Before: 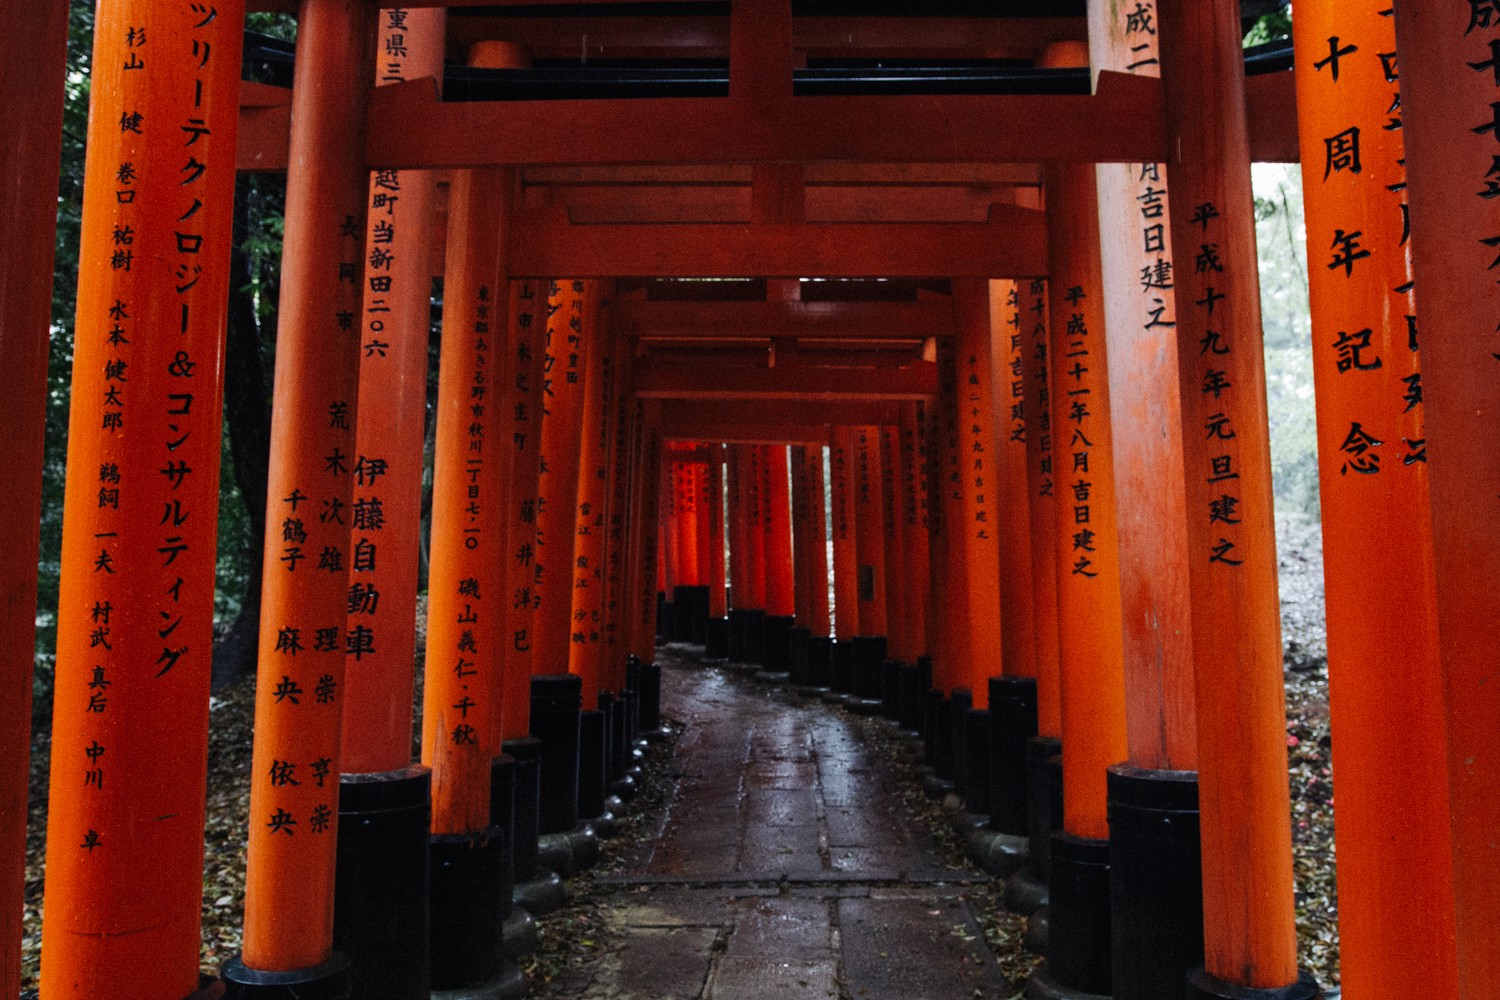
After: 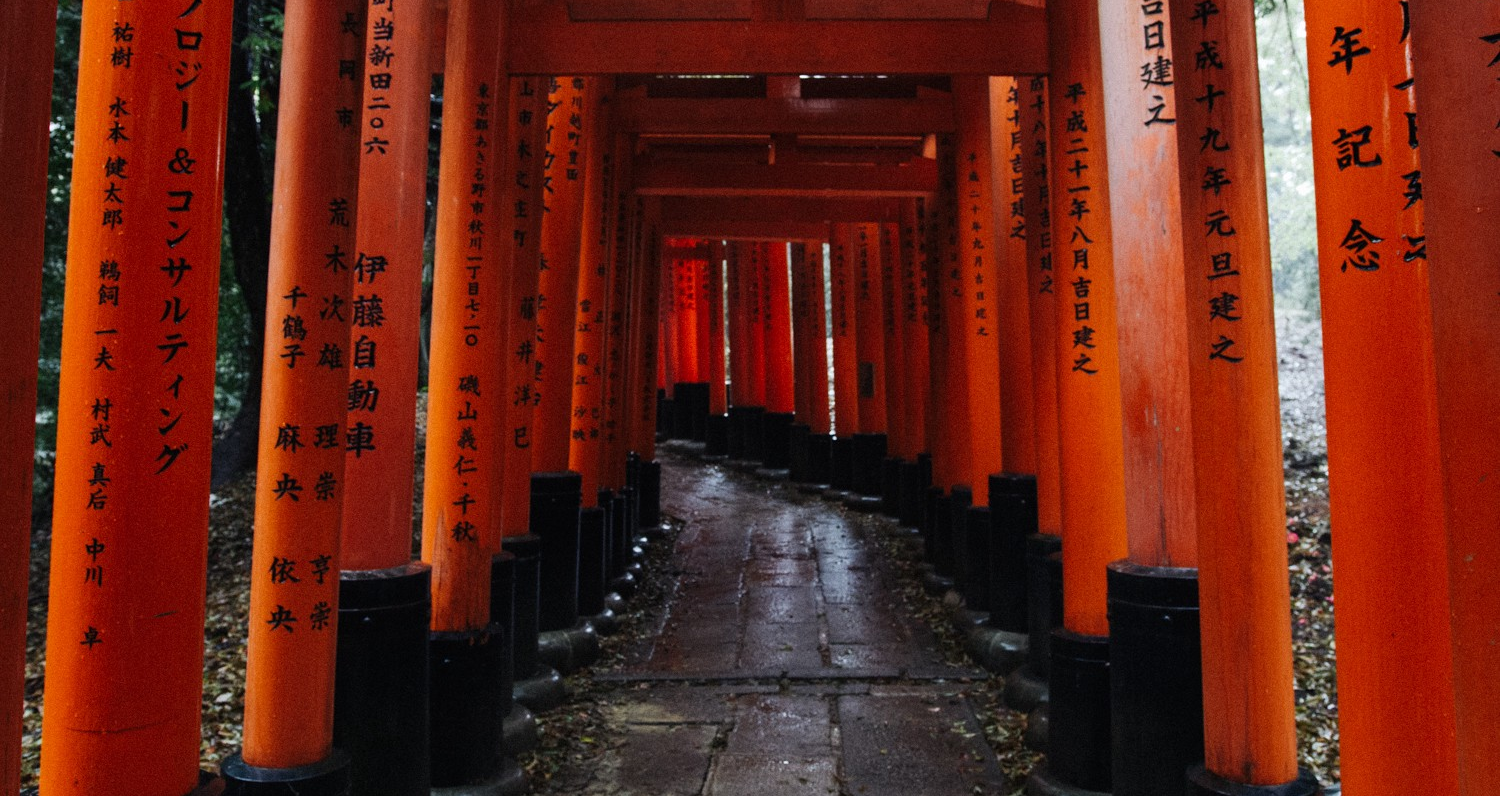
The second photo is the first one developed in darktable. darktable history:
crop and rotate: top 20.349%
